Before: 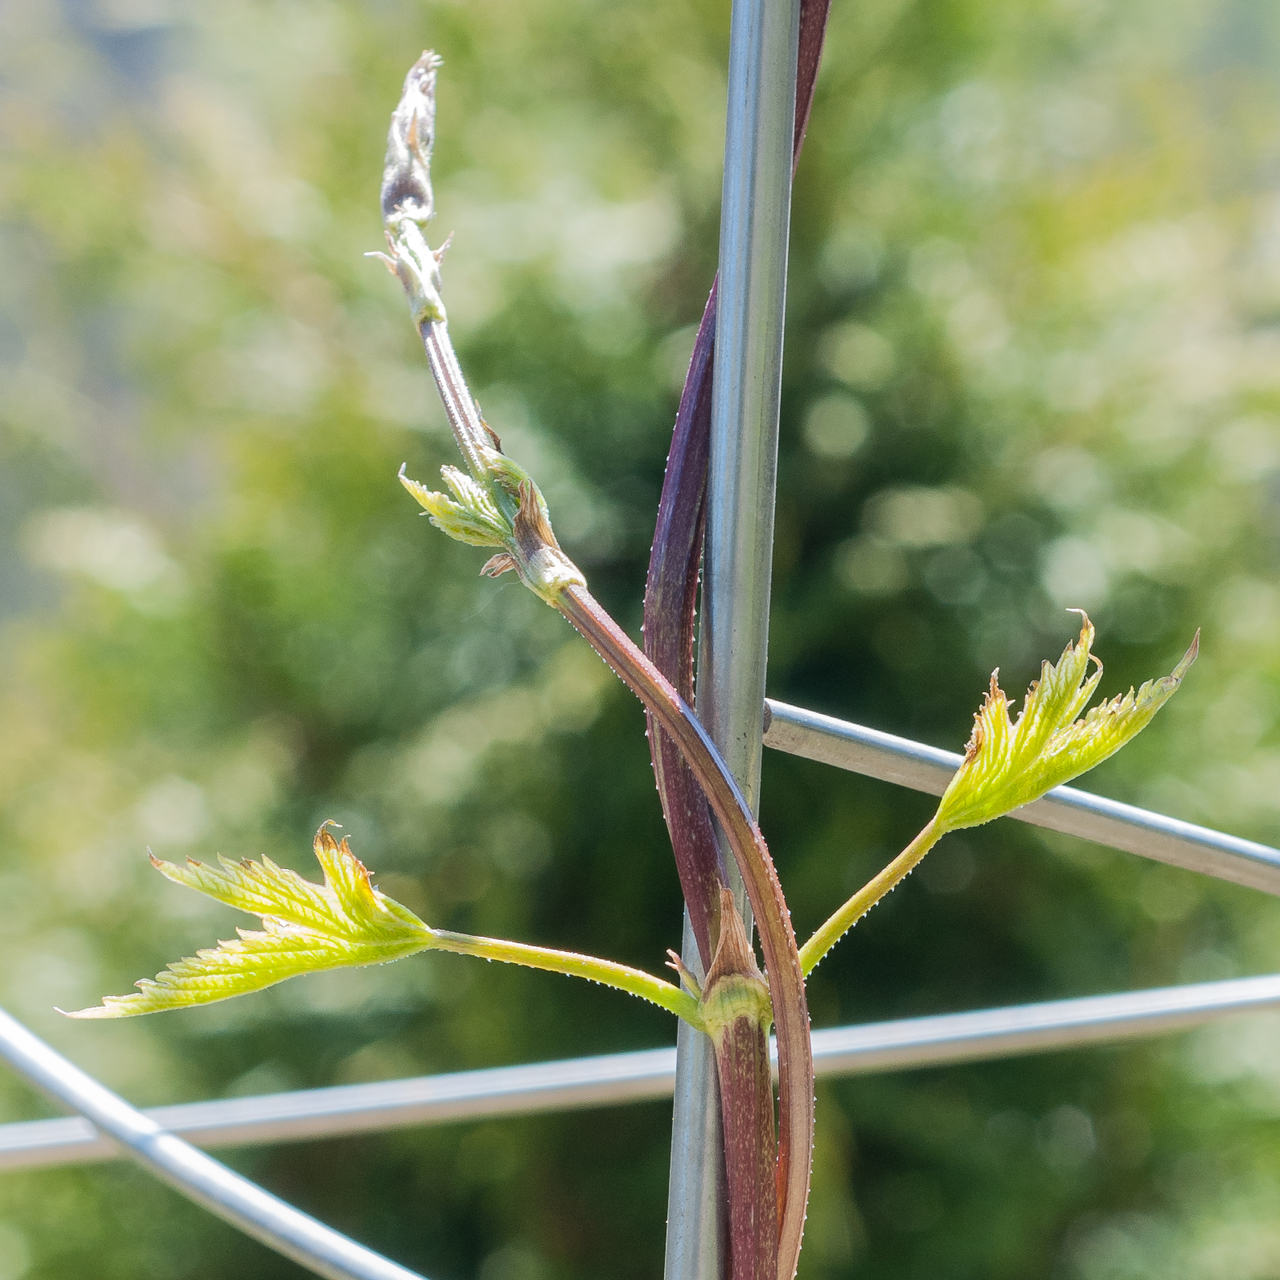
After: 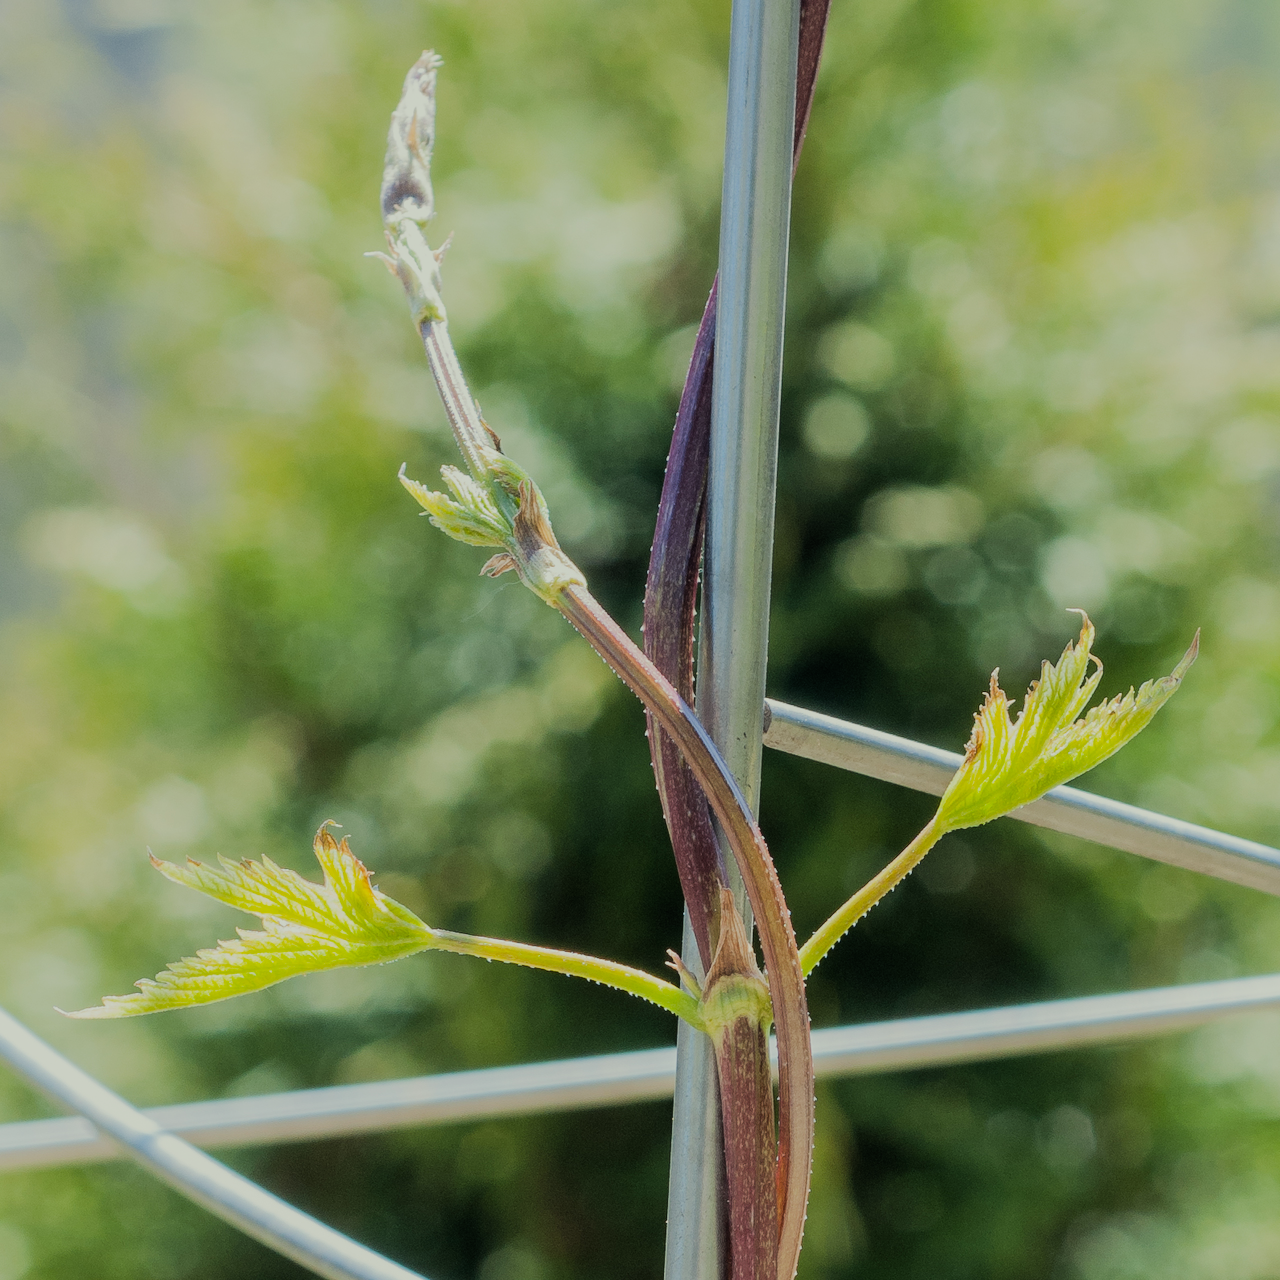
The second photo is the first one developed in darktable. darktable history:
filmic rgb: black relative exposure -7.14 EV, white relative exposure 5.37 EV, hardness 3.02, iterations of high-quality reconstruction 0
color correction: highlights a* -4.25, highlights b* 6.62
